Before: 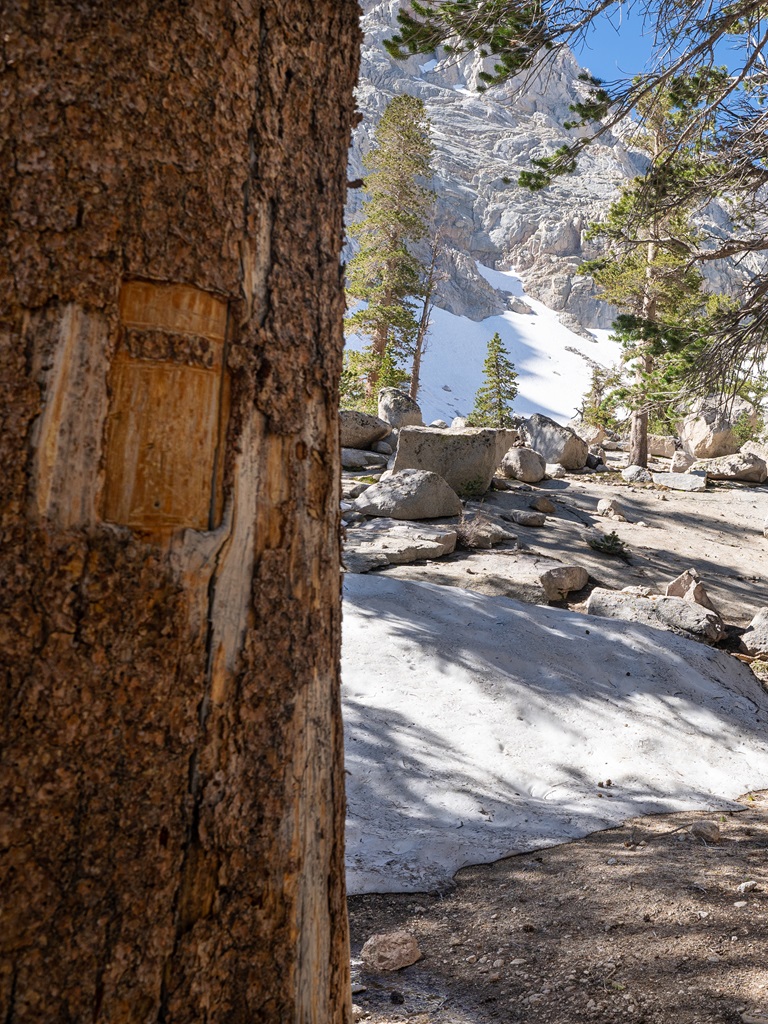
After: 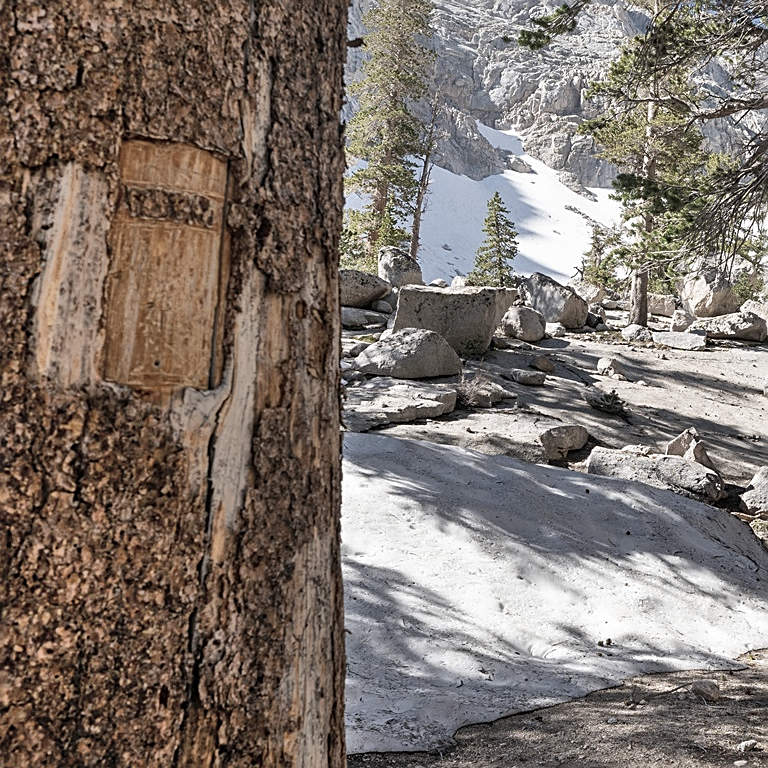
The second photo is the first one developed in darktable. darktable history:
shadows and highlights: shadows 75, highlights -60.85, soften with gaussian
crop: top 13.819%, bottom 11.169%
sharpen: on, module defaults
color correction: saturation 0.57
